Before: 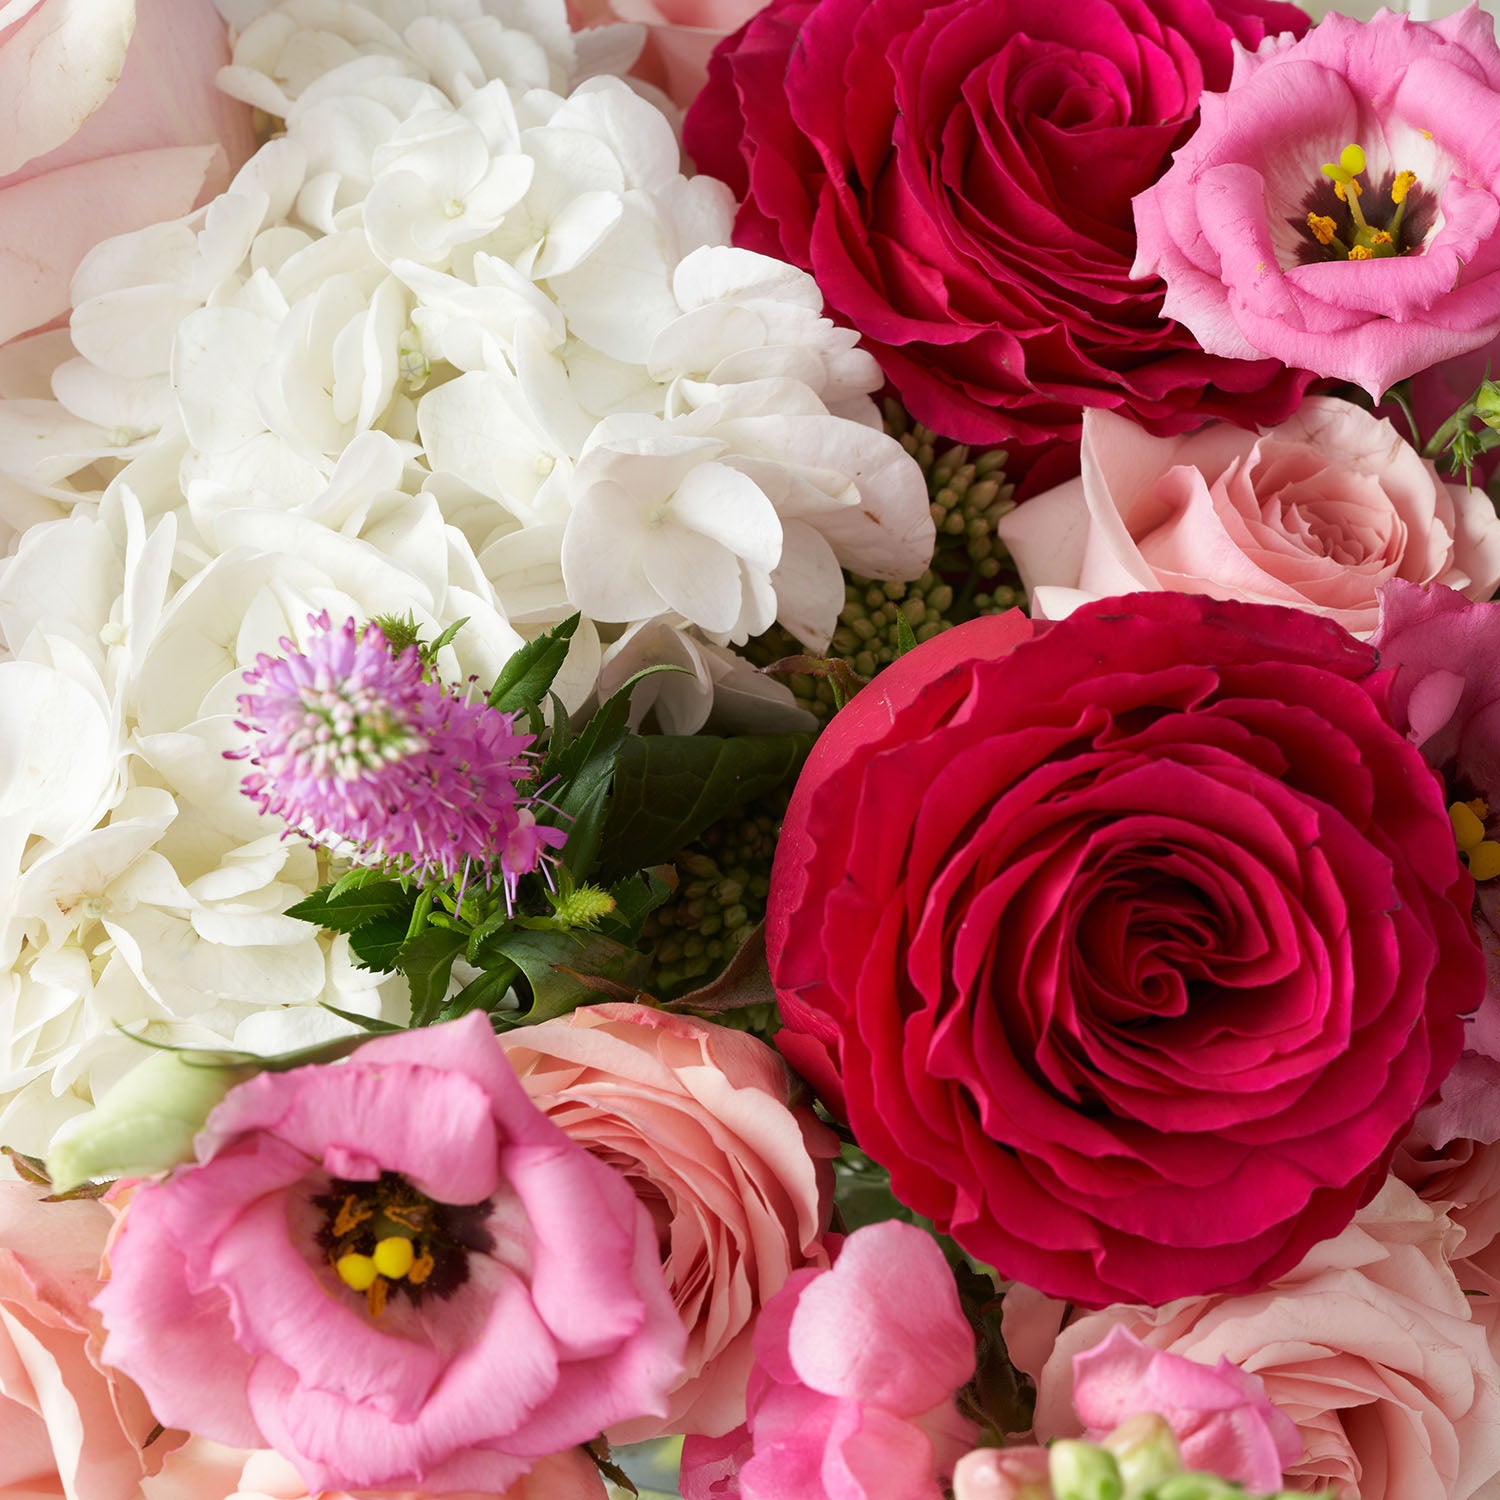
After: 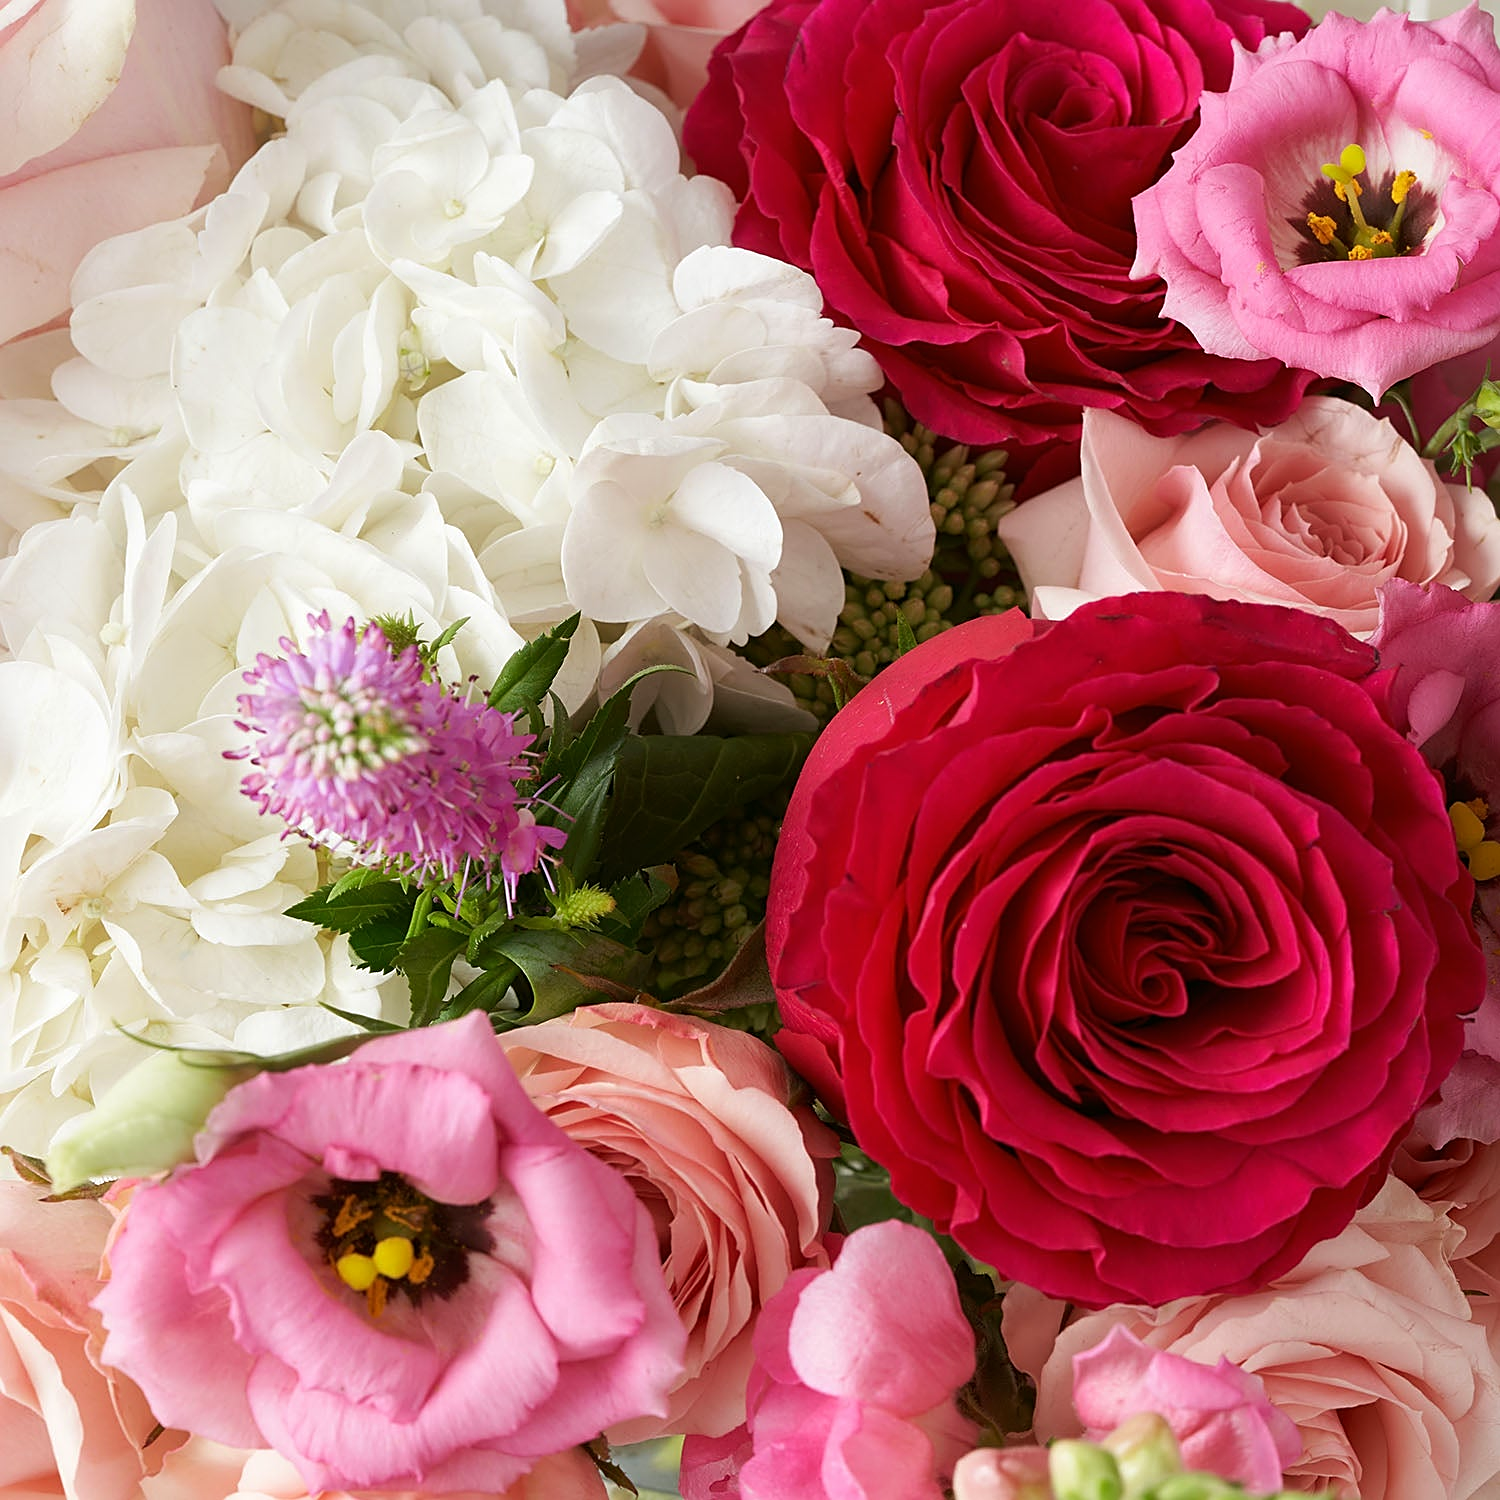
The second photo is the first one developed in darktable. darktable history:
sharpen: radius 1.967
white balance: emerald 1
color balance: mode lift, gamma, gain (sRGB), lift [1, 0.99, 1.01, 0.992], gamma [1, 1.037, 0.974, 0.963]
